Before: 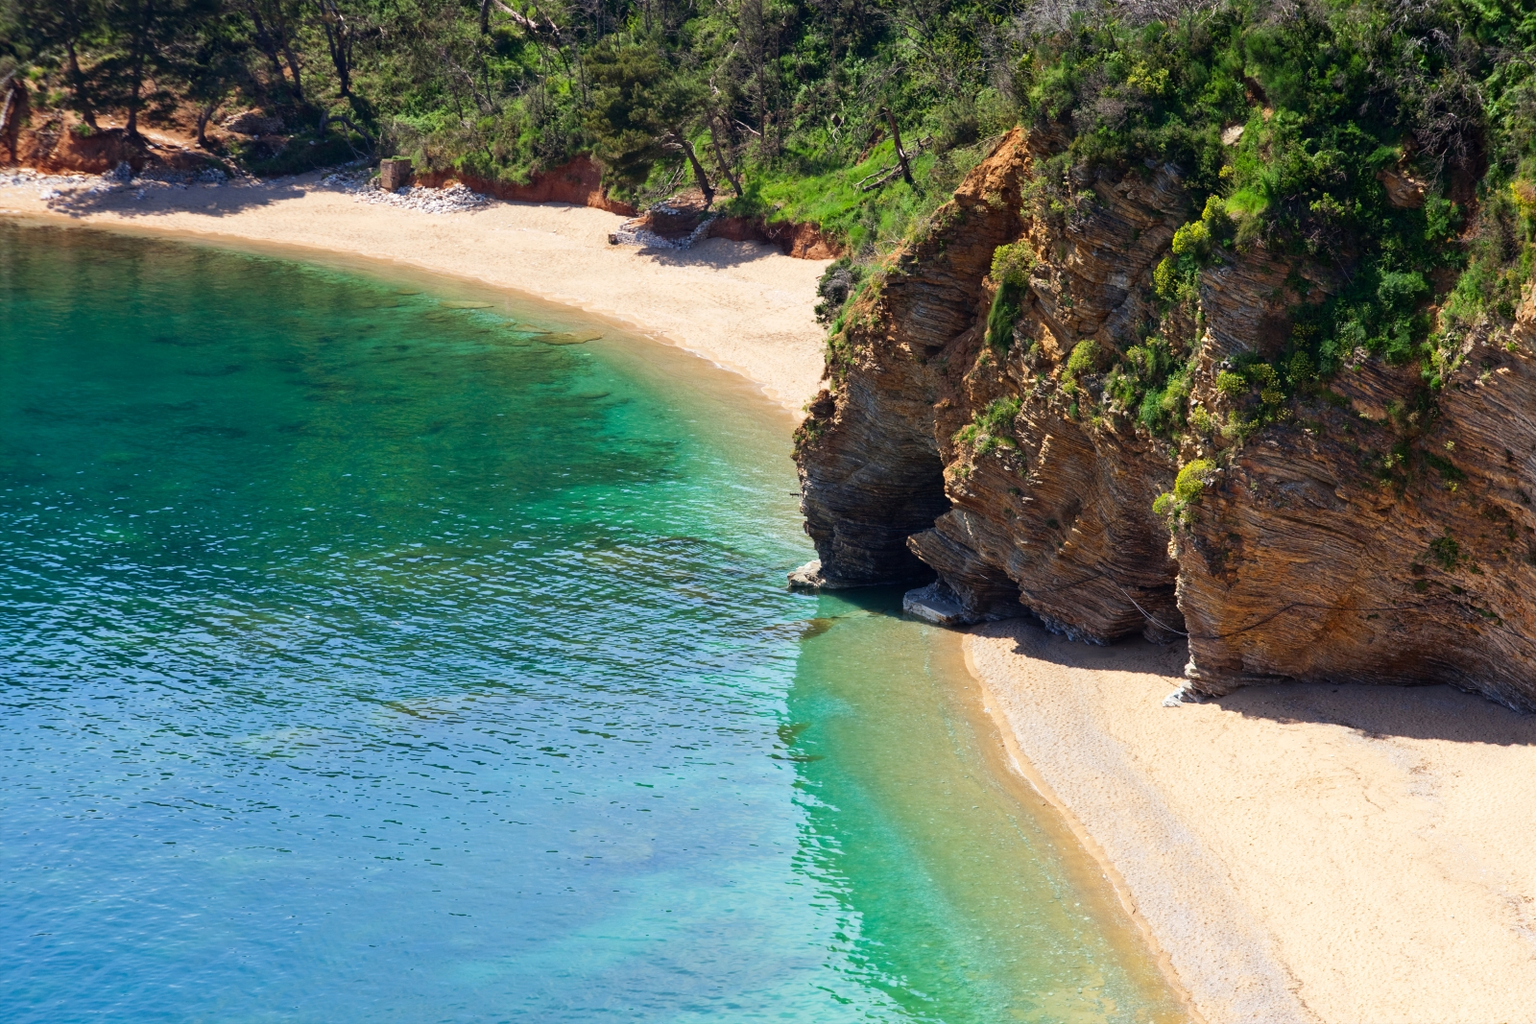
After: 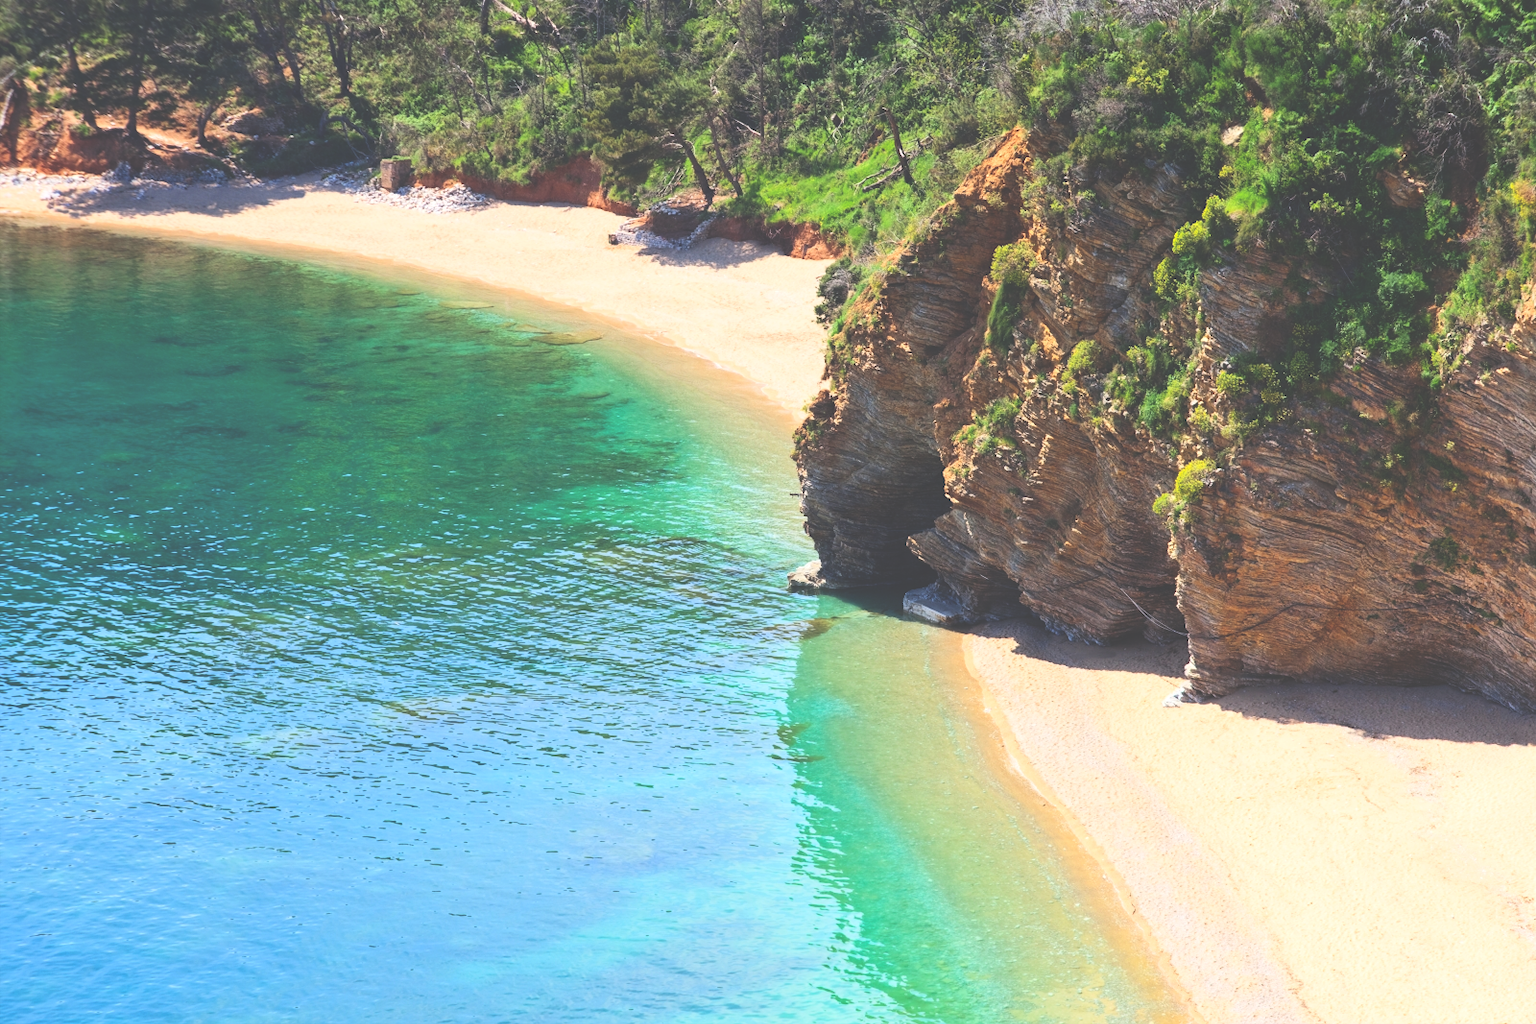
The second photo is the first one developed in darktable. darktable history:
exposure: black level correction -0.041, exposure 0.064 EV, compensate highlight preservation false
contrast brightness saturation: contrast 0.2, brightness 0.16, saturation 0.22
